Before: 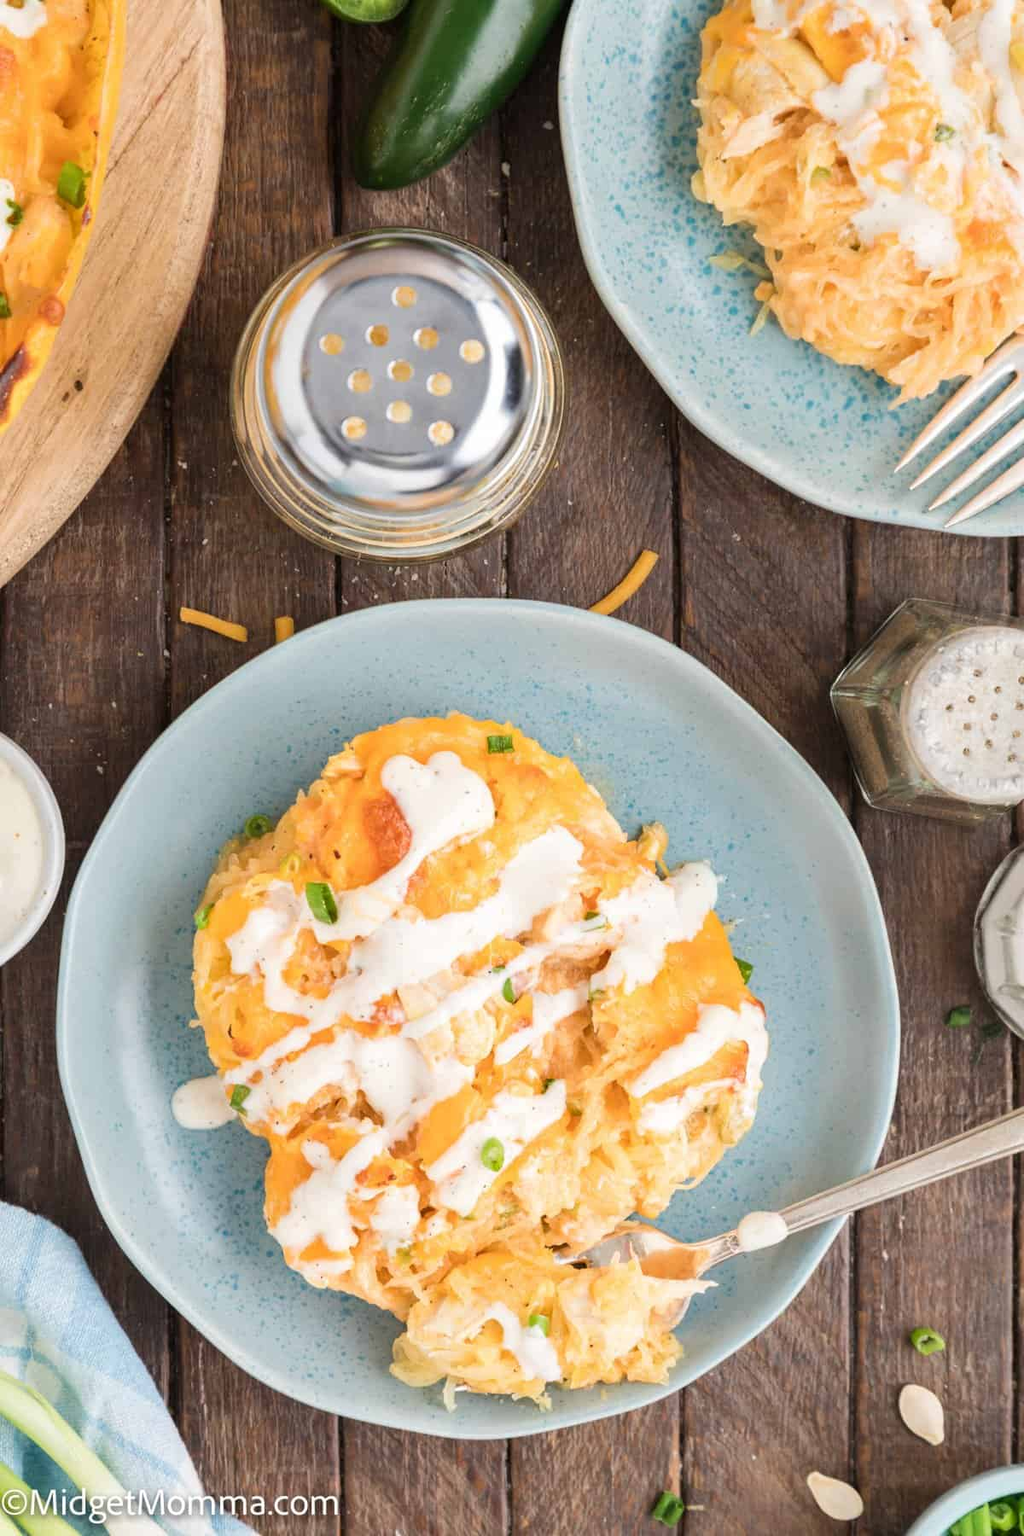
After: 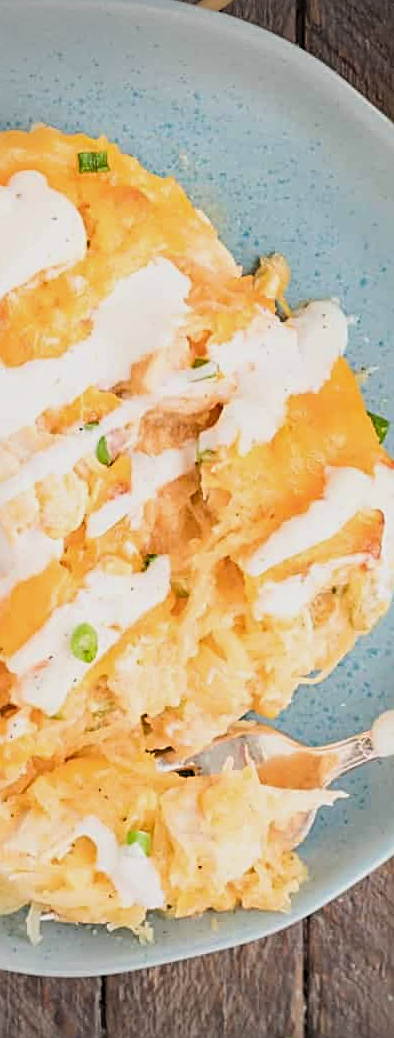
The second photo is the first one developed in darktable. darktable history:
filmic rgb: black relative exposure -14.28 EV, white relative exposure 3.39 EV, hardness 7.89, contrast 0.984, color science v6 (2022)
sharpen: radius 2.531, amount 0.624
crop: left 41.127%, top 39.444%, right 25.957%, bottom 2.862%
vignetting: fall-off start 88.91%, fall-off radius 44.36%, width/height ratio 1.162, unbound false
